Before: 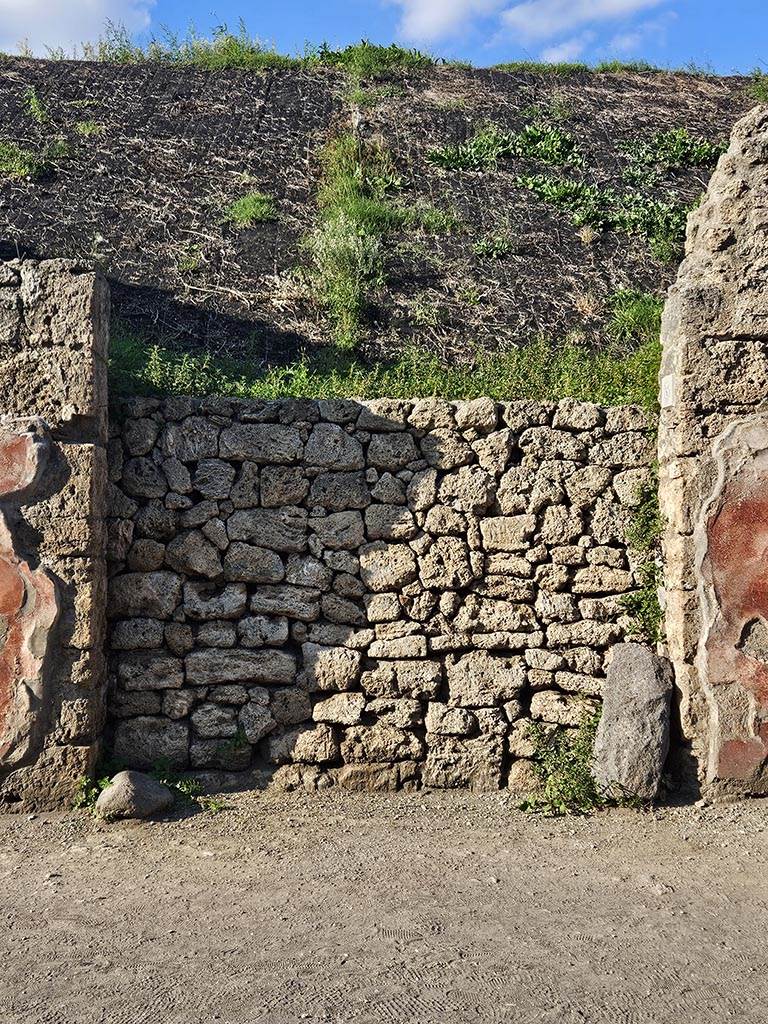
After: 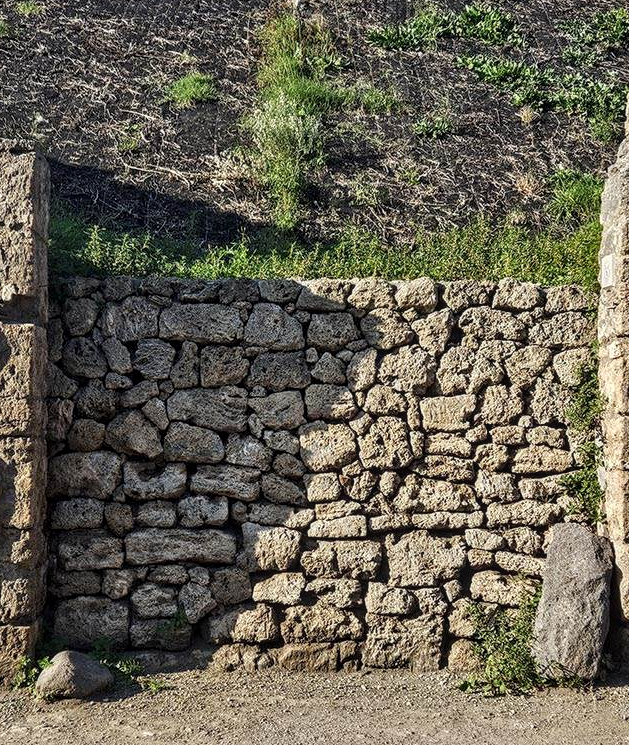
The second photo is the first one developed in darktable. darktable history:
crop: left 7.829%, top 11.733%, right 10.258%, bottom 15.467%
local contrast: on, module defaults
base curve: preserve colors none
